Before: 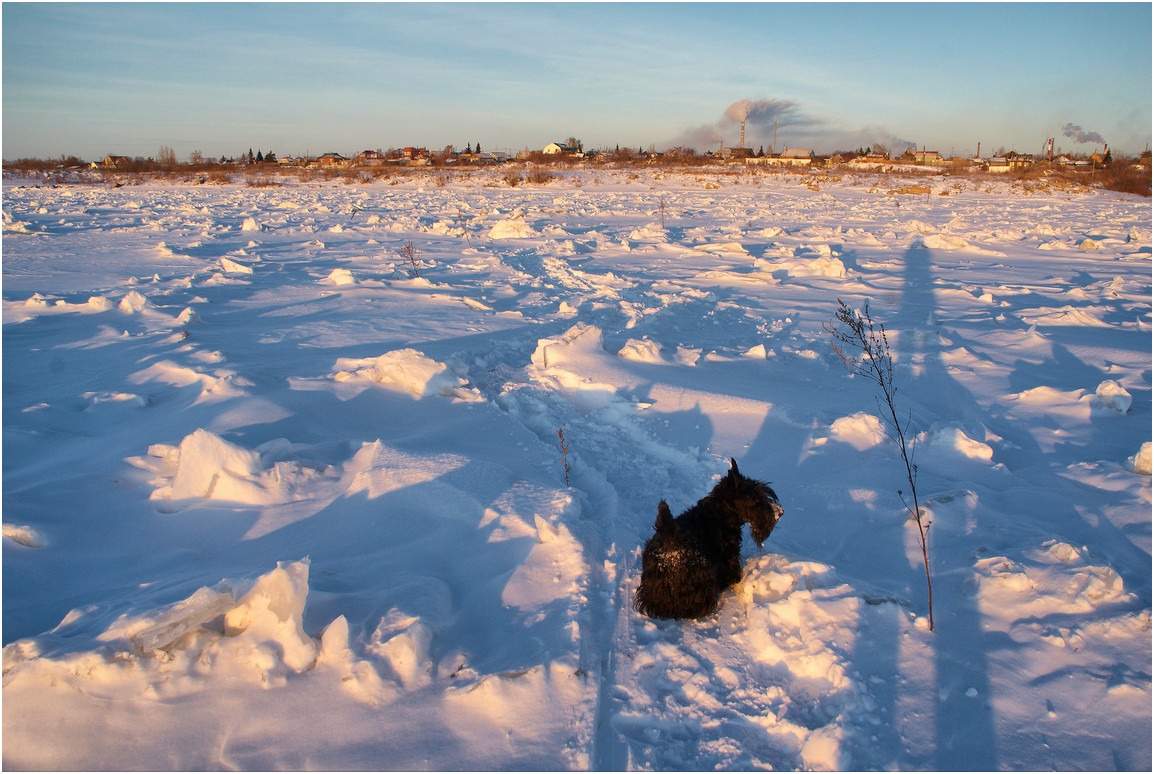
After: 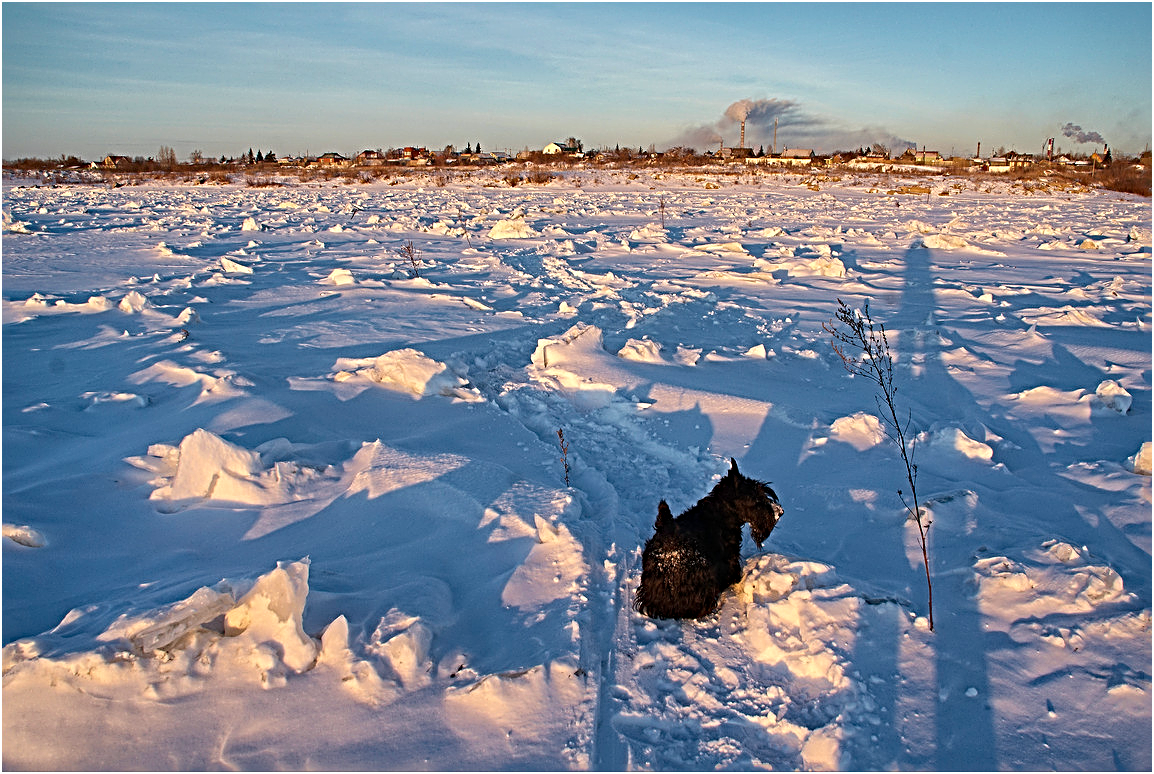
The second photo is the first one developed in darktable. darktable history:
sharpen: radius 3.637, amount 0.943
haze removal: compatibility mode true, adaptive false
